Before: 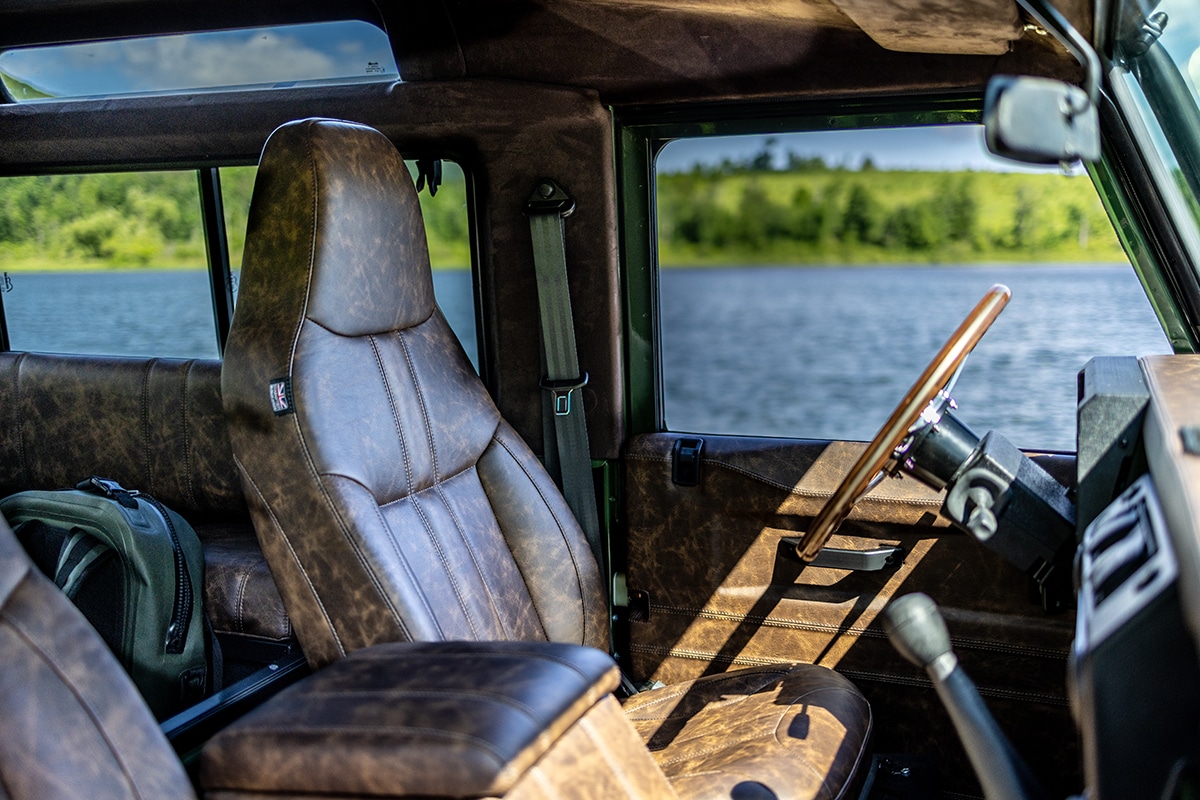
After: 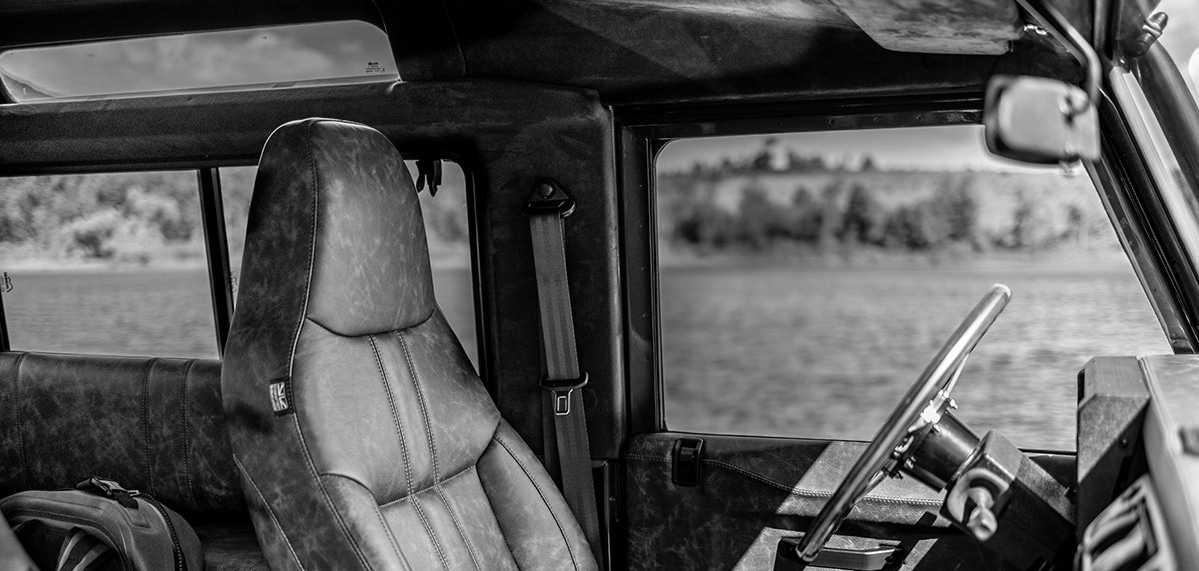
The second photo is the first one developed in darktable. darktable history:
monochrome: on, module defaults
crop: bottom 28.576%
color correction: highlights a* 7.34, highlights b* 4.37
